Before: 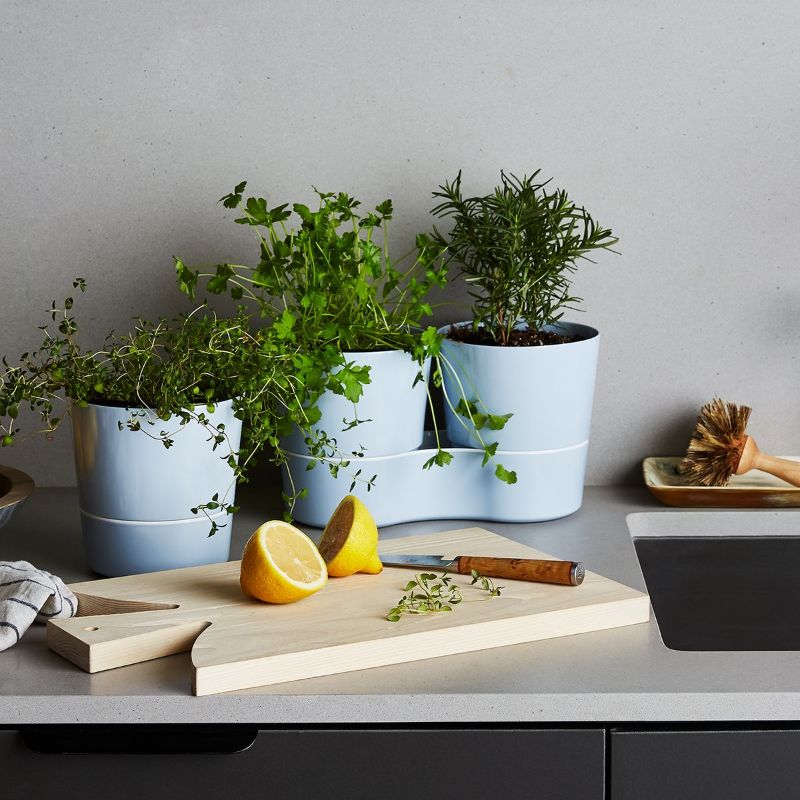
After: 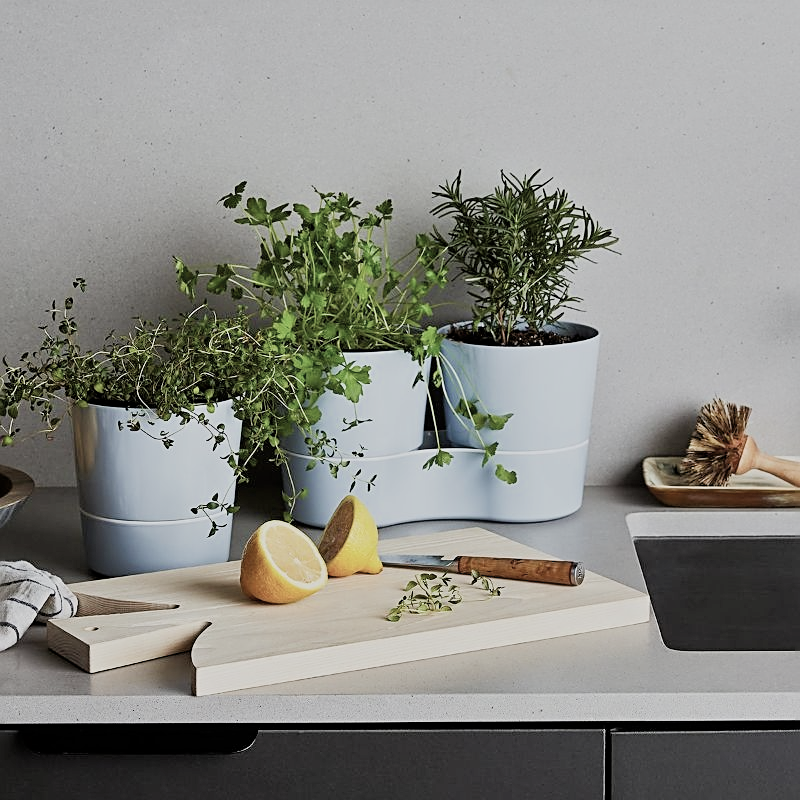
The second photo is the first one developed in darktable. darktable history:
contrast brightness saturation: contrast 0.1, saturation -0.36
filmic rgb: black relative exposure -7.65 EV, white relative exposure 4.56 EV, hardness 3.61
tone equalizer: -8 EV 1 EV, -7 EV 1 EV, -6 EV 1 EV, -5 EV 1 EV, -4 EV 1 EV, -3 EV 0.75 EV, -2 EV 0.5 EV, -1 EV 0.25 EV
sharpen: on, module defaults
